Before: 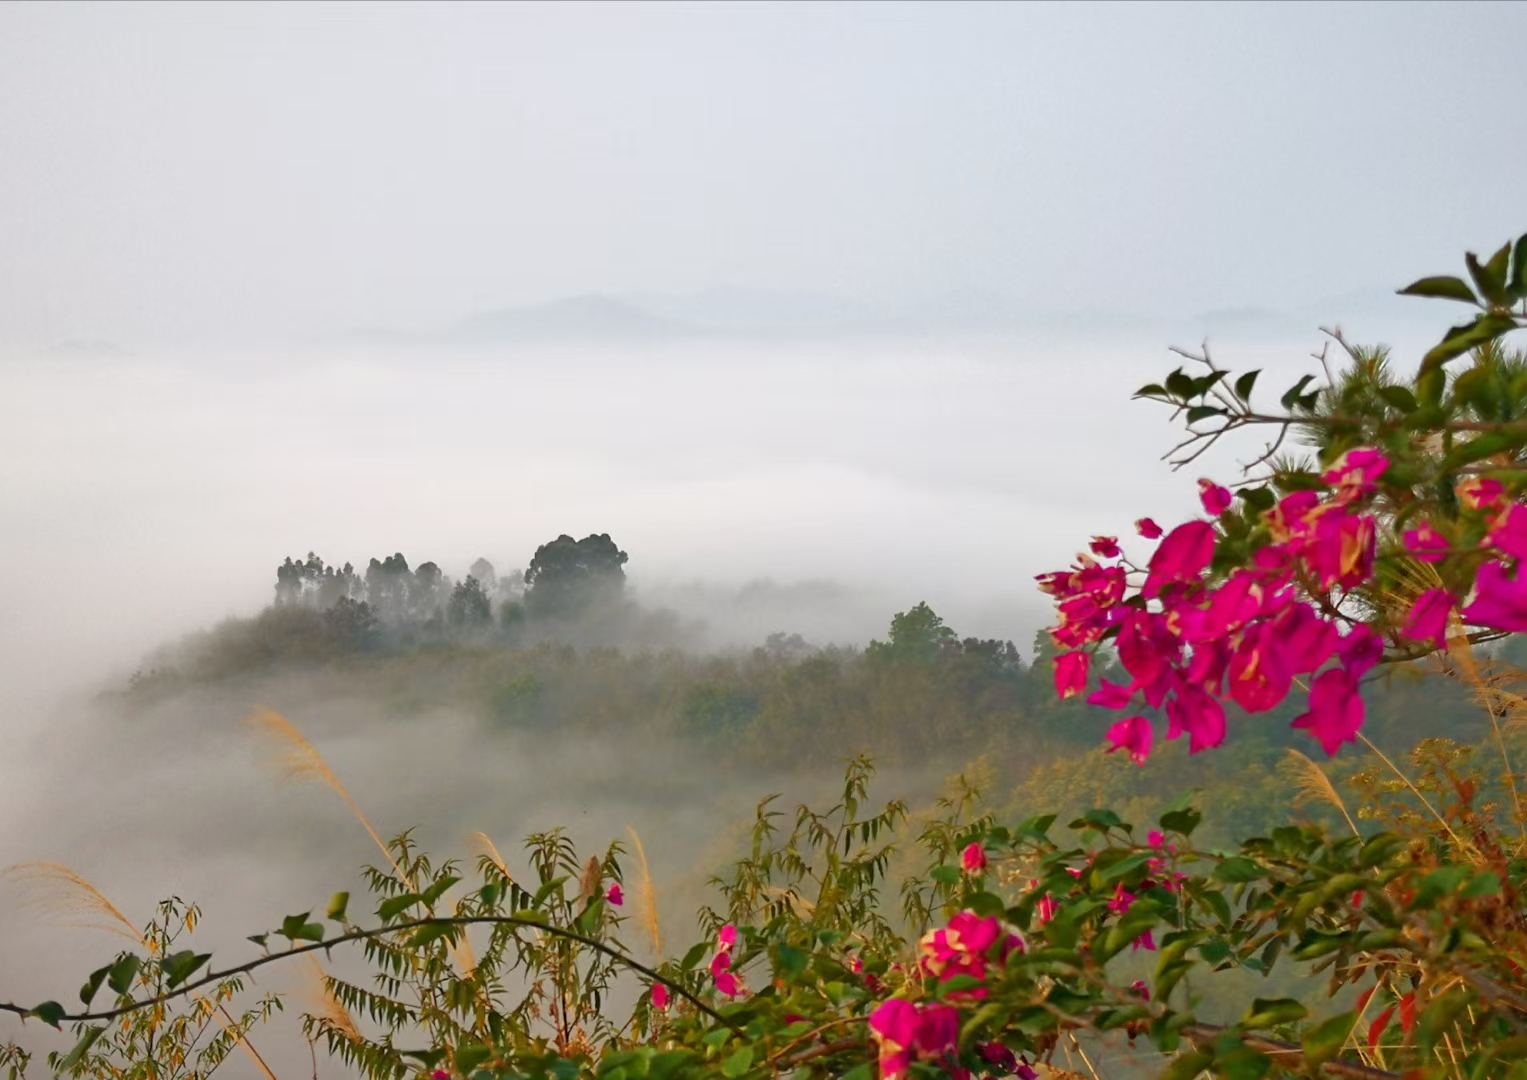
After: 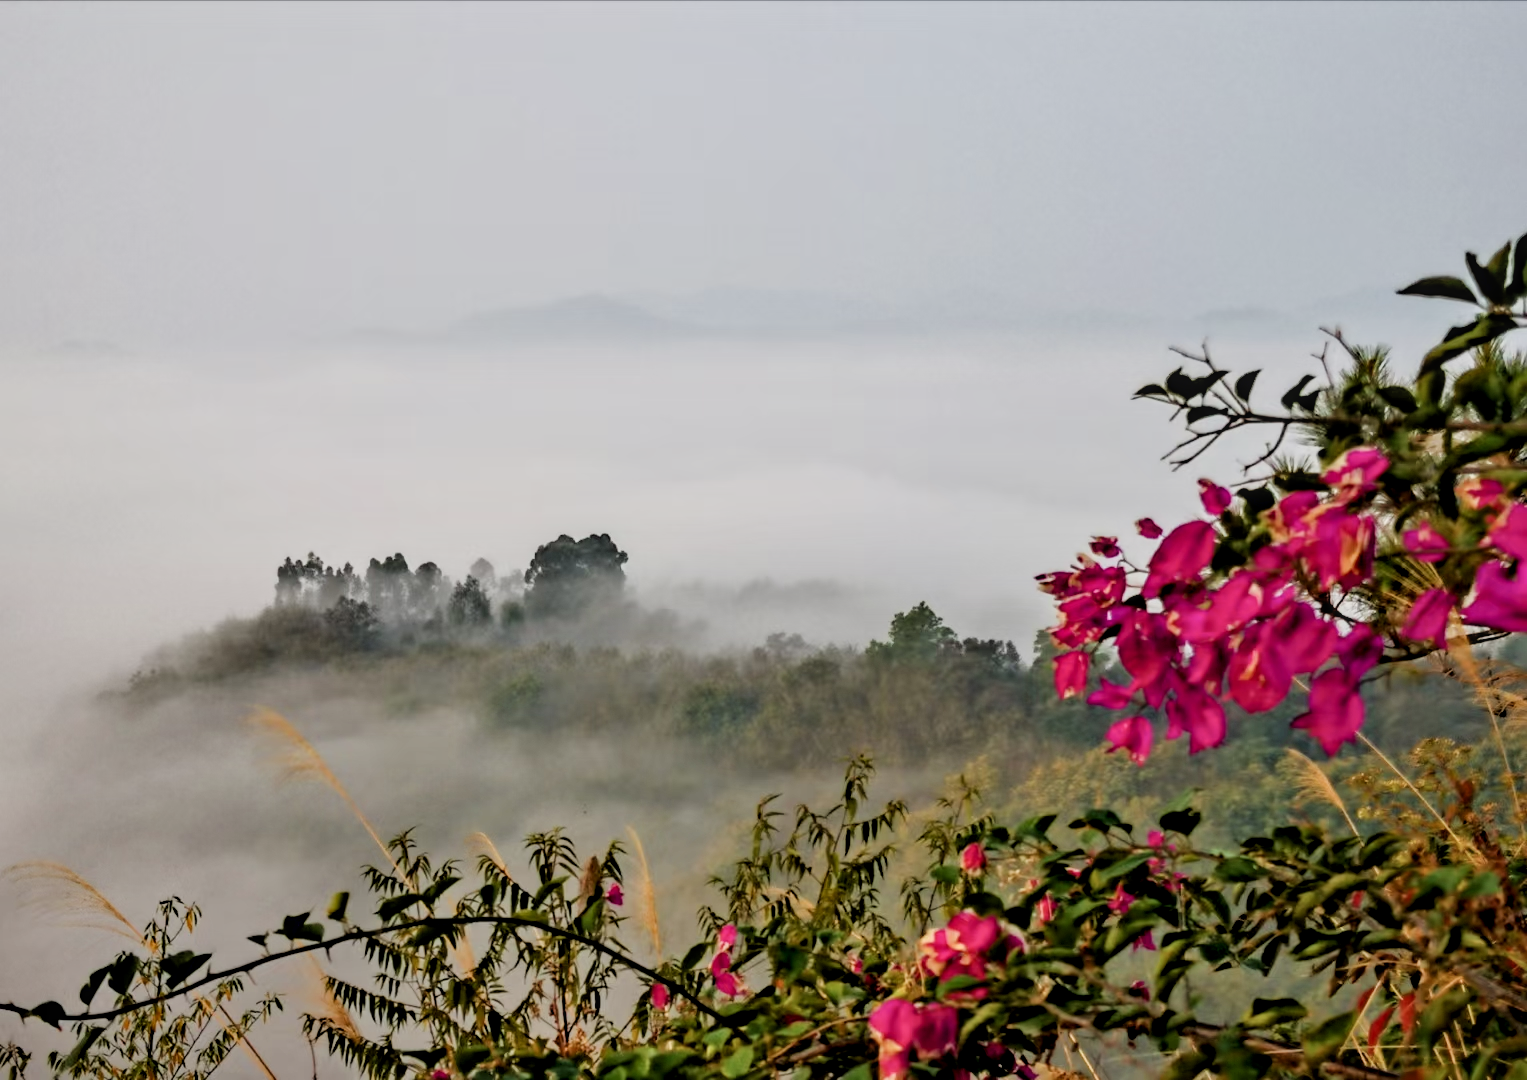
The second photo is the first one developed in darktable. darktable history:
local contrast: on, module defaults
contrast equalizer: y [[0.511, 0.558, 0.631, 0.632, 0.559, 0.512], [0.5 ×6], [0.5 ×6], [0 ×6], [0 ×6]]
filmic rgb: black relative exposure -4.57 EV, white relative exposure 4.81 EV, threshold 2.99 EV, hardness 2.35, latitude 35.55%, contrast 1.046, highlights saturation mix 1.32%, shadows ↔ highlights balance 1.21%, enable highlight reconstruction true
